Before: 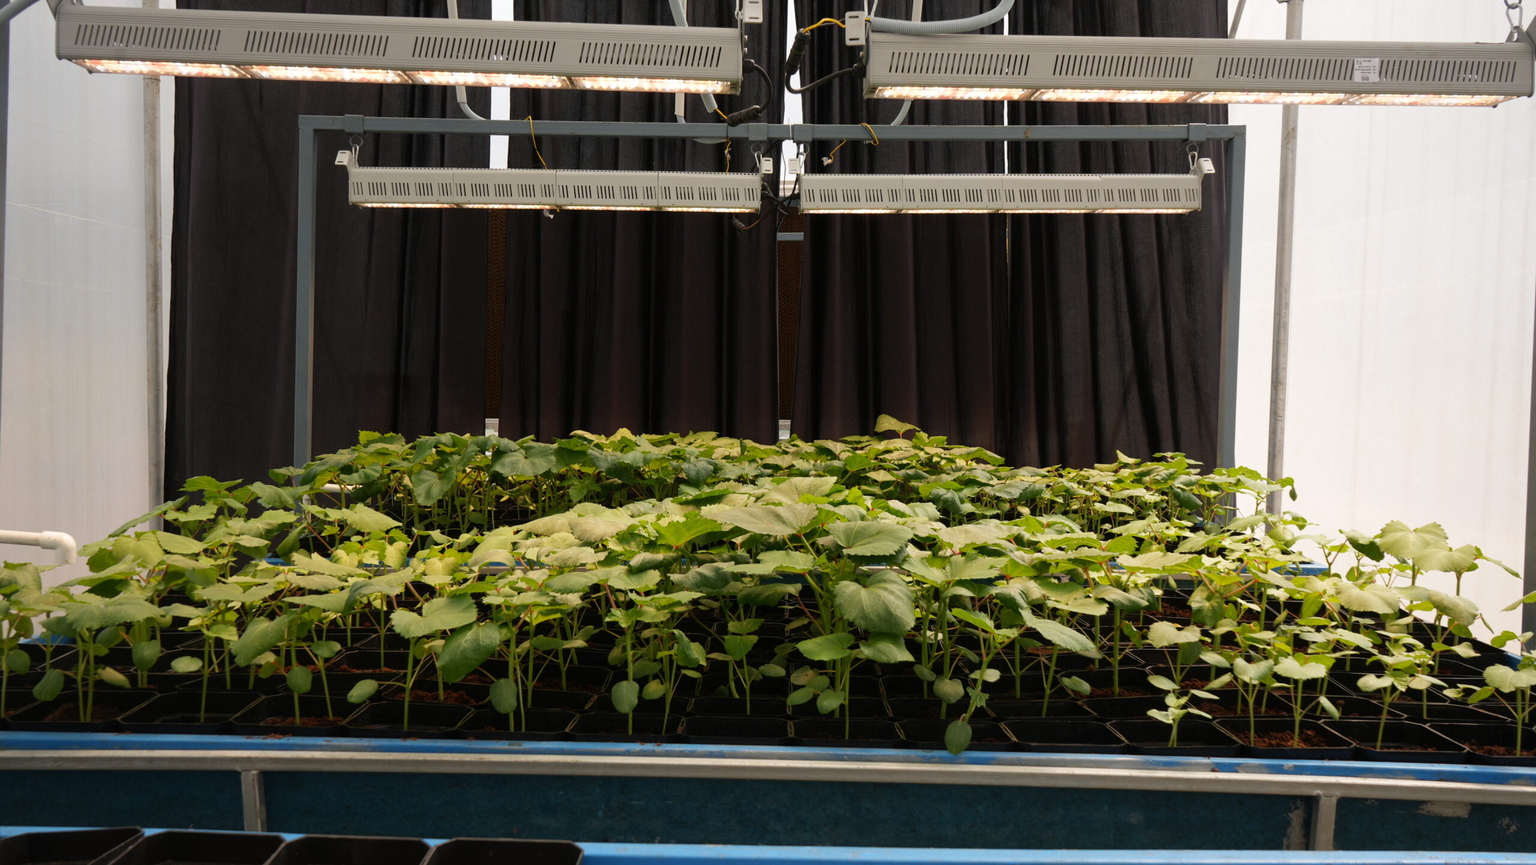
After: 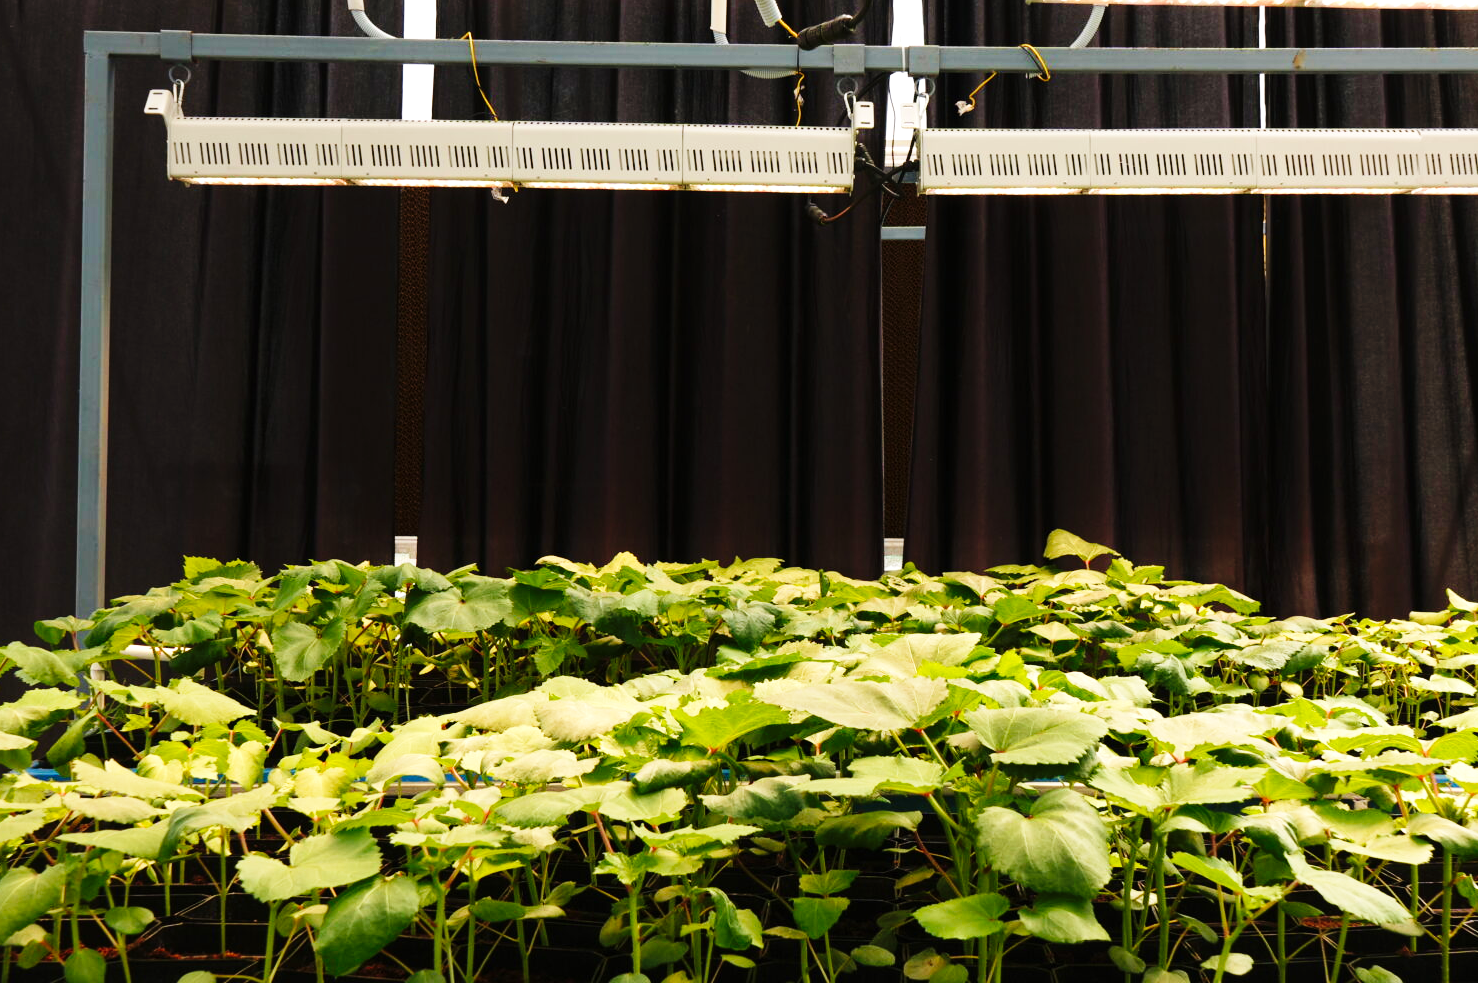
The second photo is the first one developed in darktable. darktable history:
velvia: on, module defaults
base curve: curves: ch0 [(0, 0) (0.036, 0.025) (0.121, 0.166) (0.206, 0.329) (0.605, 0.79) (1, 1)], preserve colors none
exposure: exposure 0.6 EV, compensate highlight preservation false
crop: left 16.202%, top 11.208%, right 26.045%, bottom 20.557%
